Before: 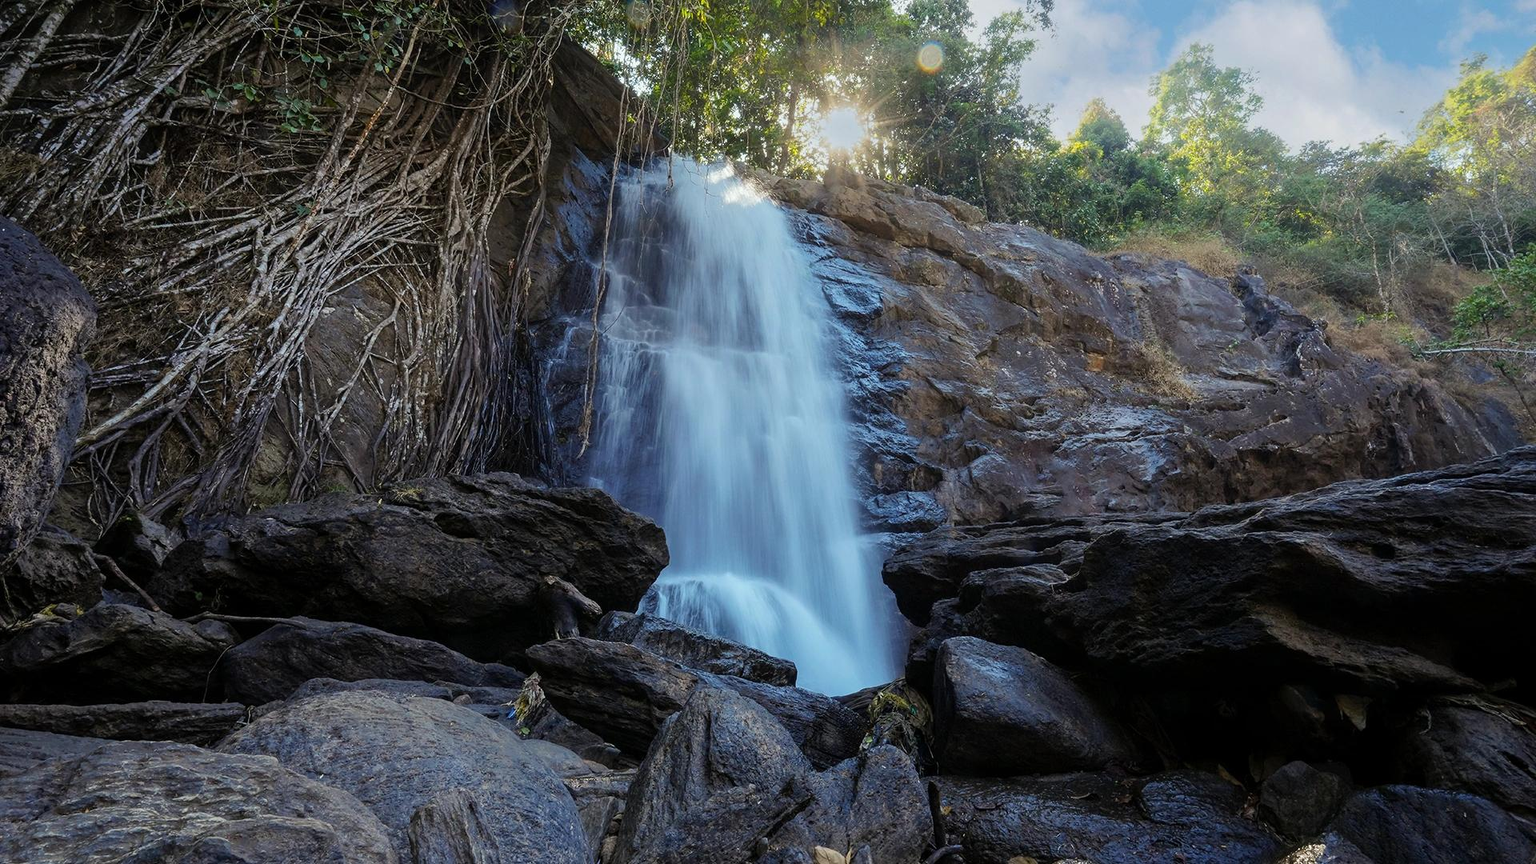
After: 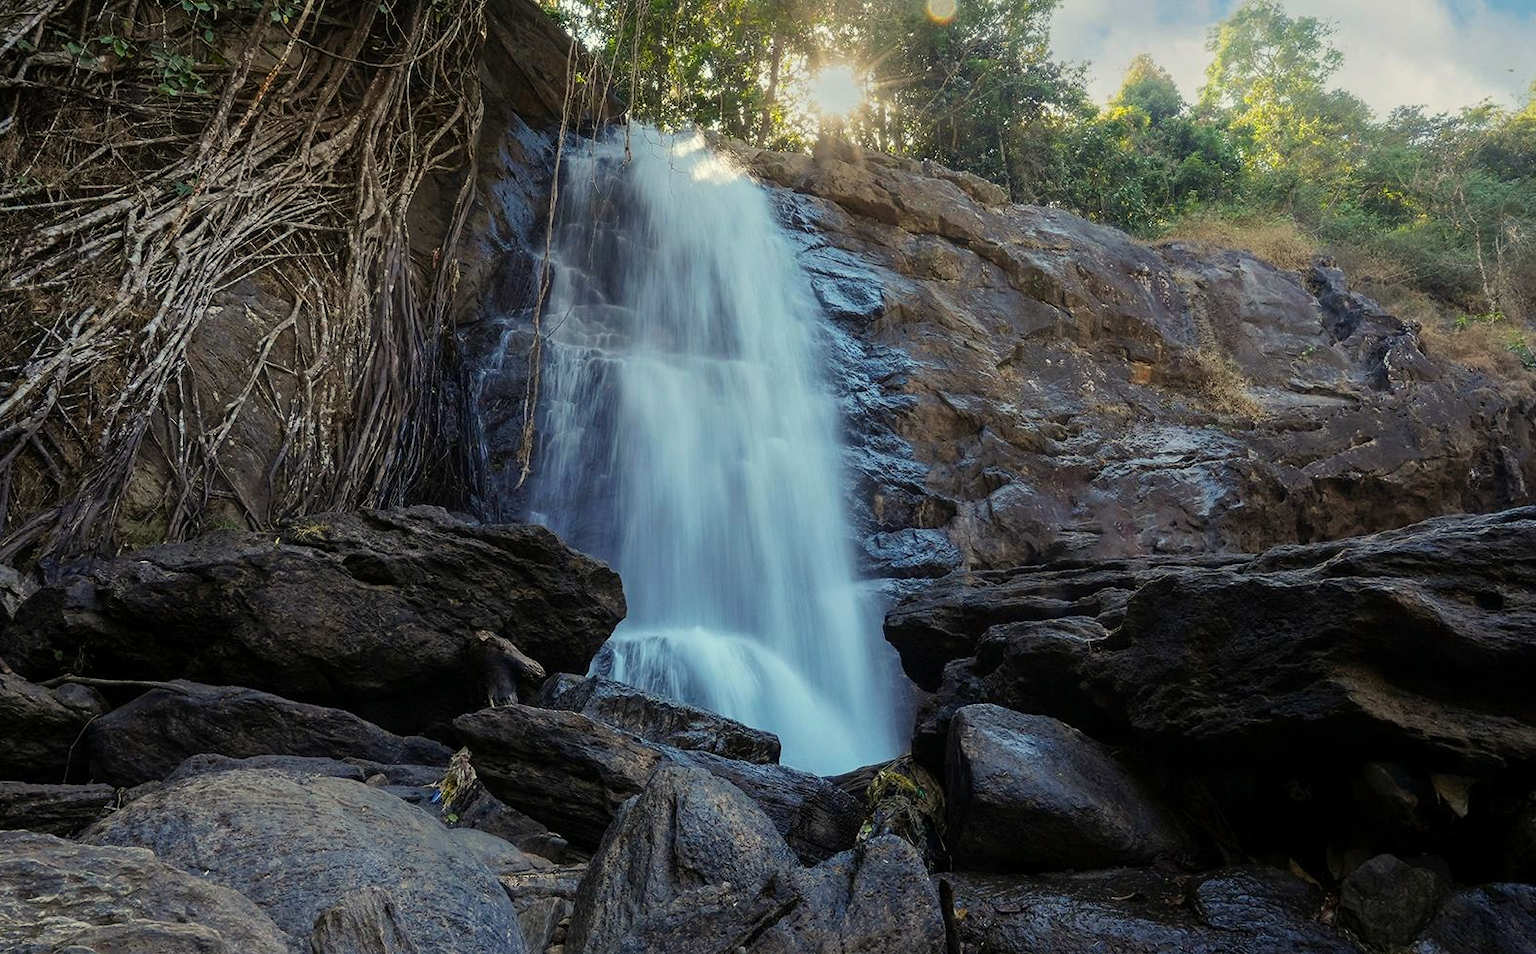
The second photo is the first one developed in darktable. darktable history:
crop: left 9.807%, top 6.259%, right 7.334%, bottom 2.177%
white balance: red 1.029, blue 0.92
